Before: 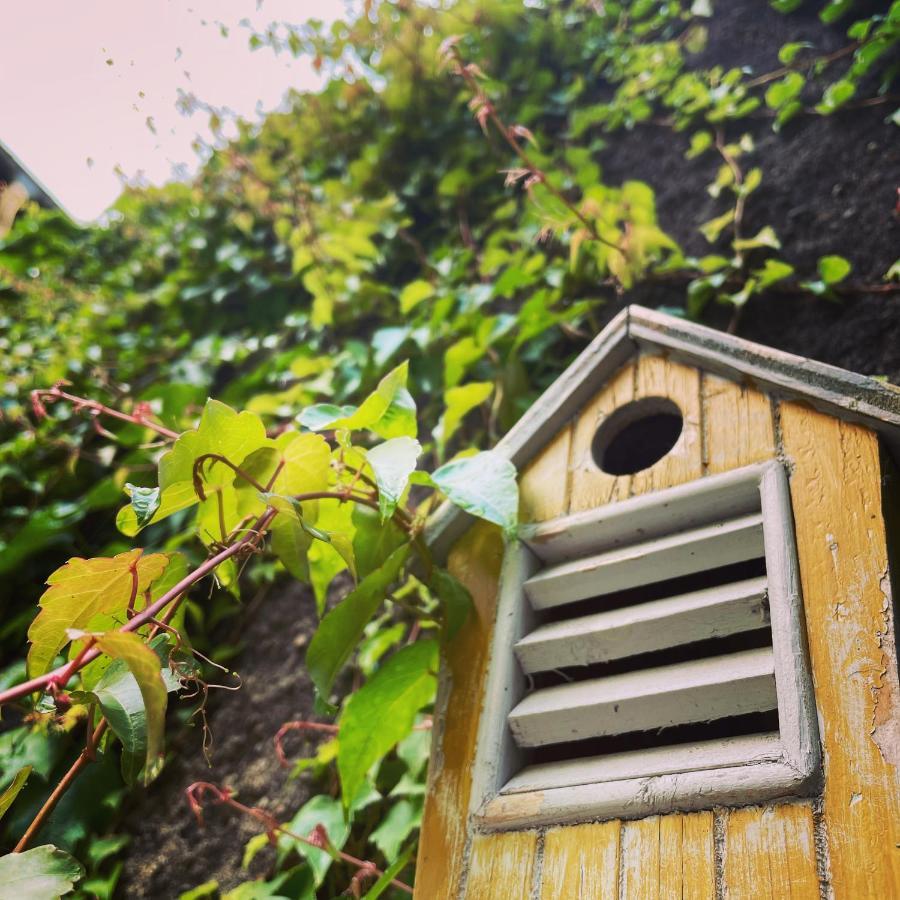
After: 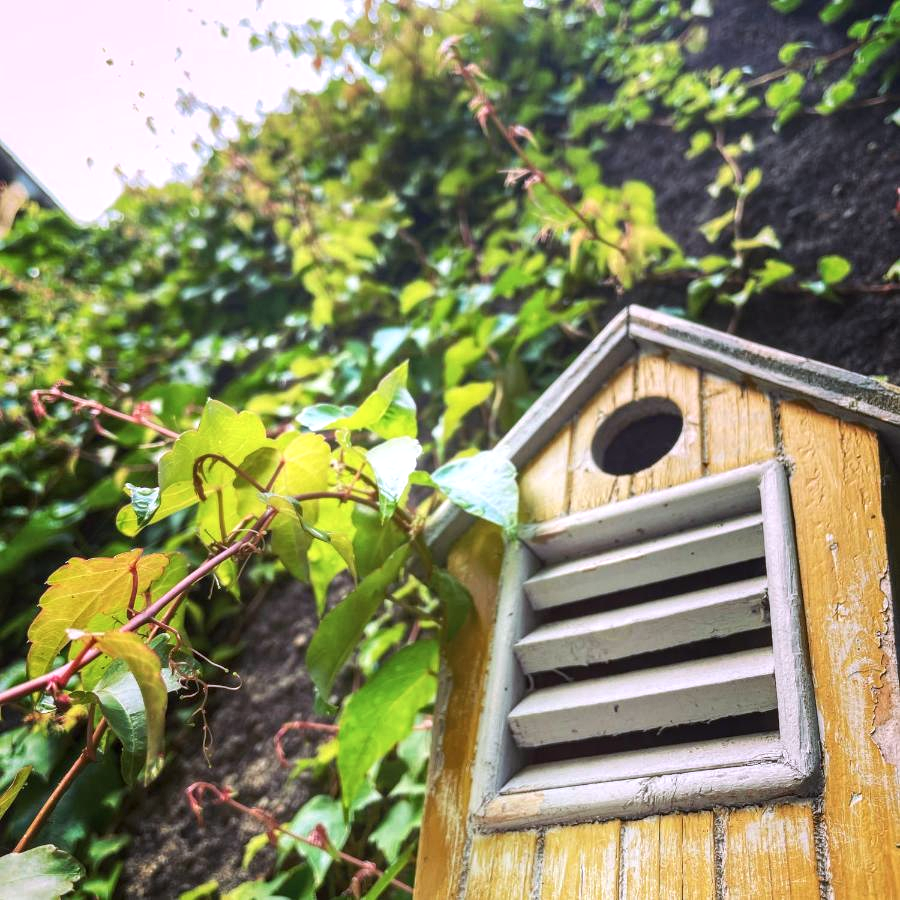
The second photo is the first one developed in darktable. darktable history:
local contrast: on, module defaults
exposure: exposure 0.378 EV, compensate highlight preservation false
color calibration: illuminant as shot in camera, x 0.358, y 0.373, temperature 4628.91 K
